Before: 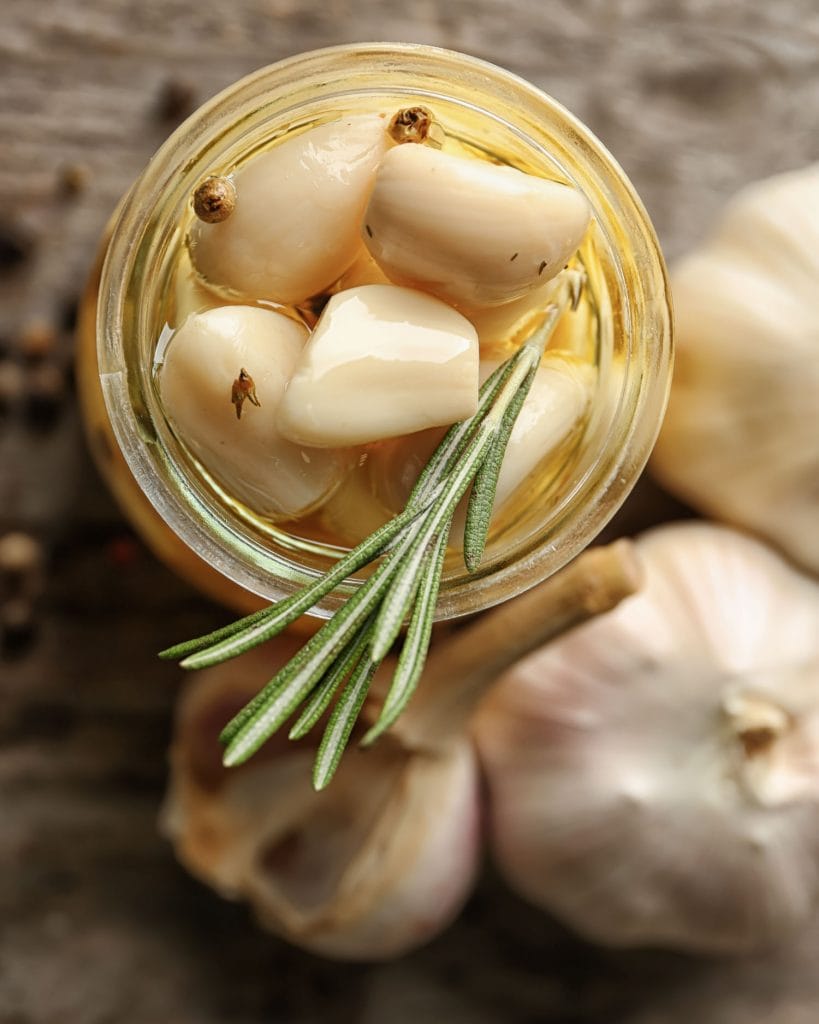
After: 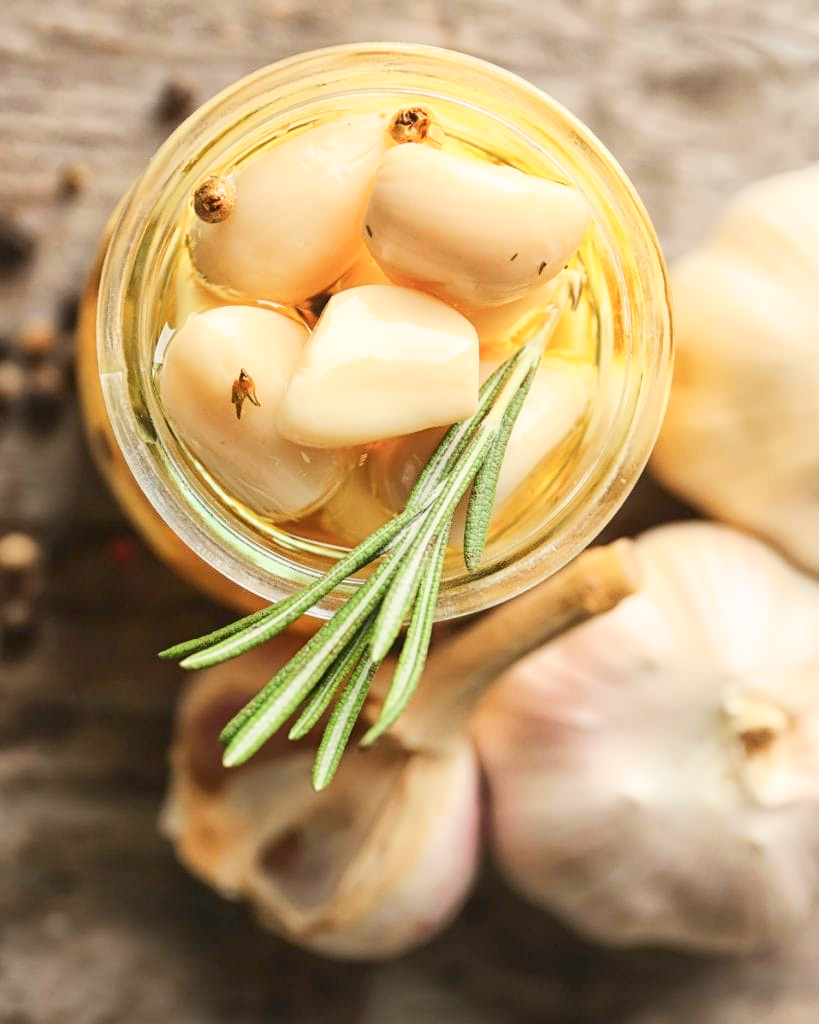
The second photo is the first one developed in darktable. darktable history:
base curve: curves: ch0 [(0, 0.007) (0.028, 0.063) (0.121, 0.311) (0.46, 0.743) (0.859, 0.957) (1, 1)]
